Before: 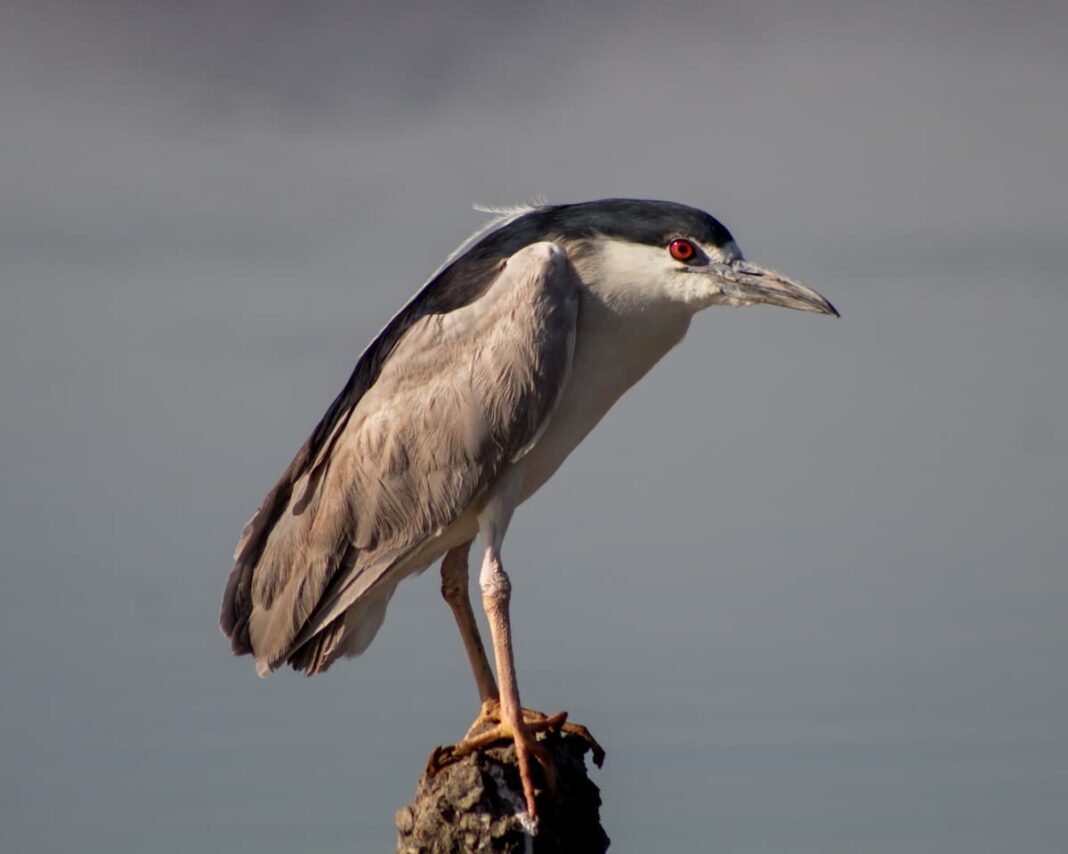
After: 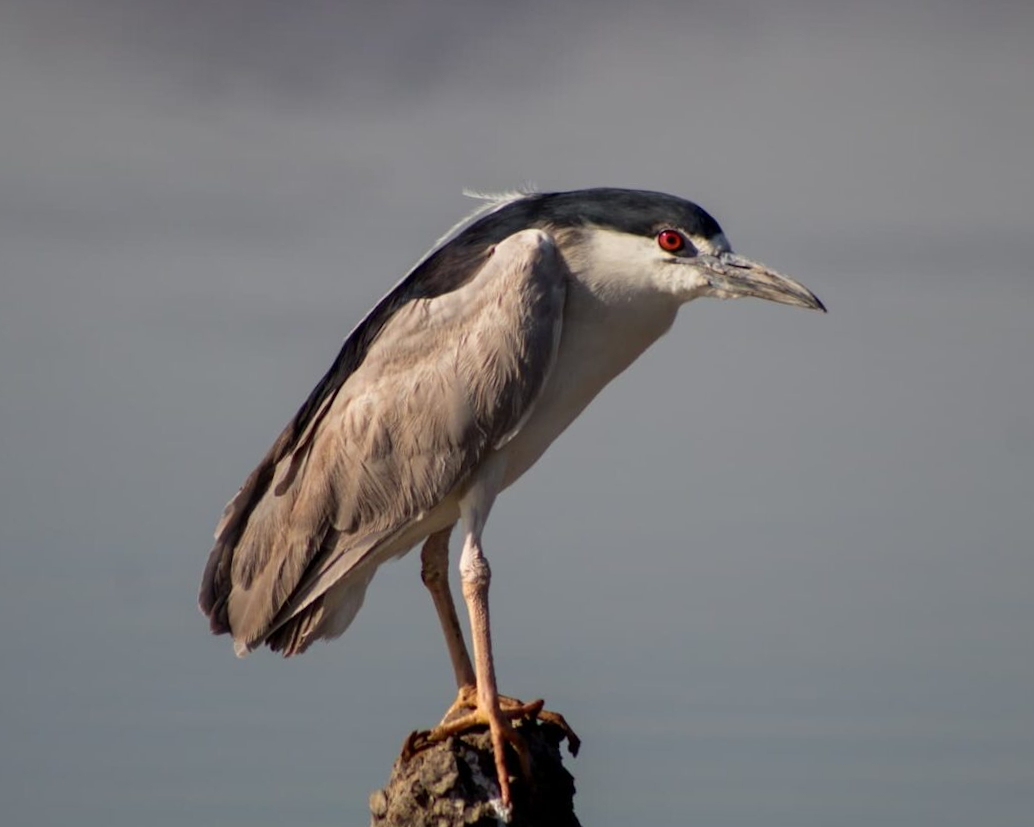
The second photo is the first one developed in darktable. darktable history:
crop and rotate: angle -1.5°
